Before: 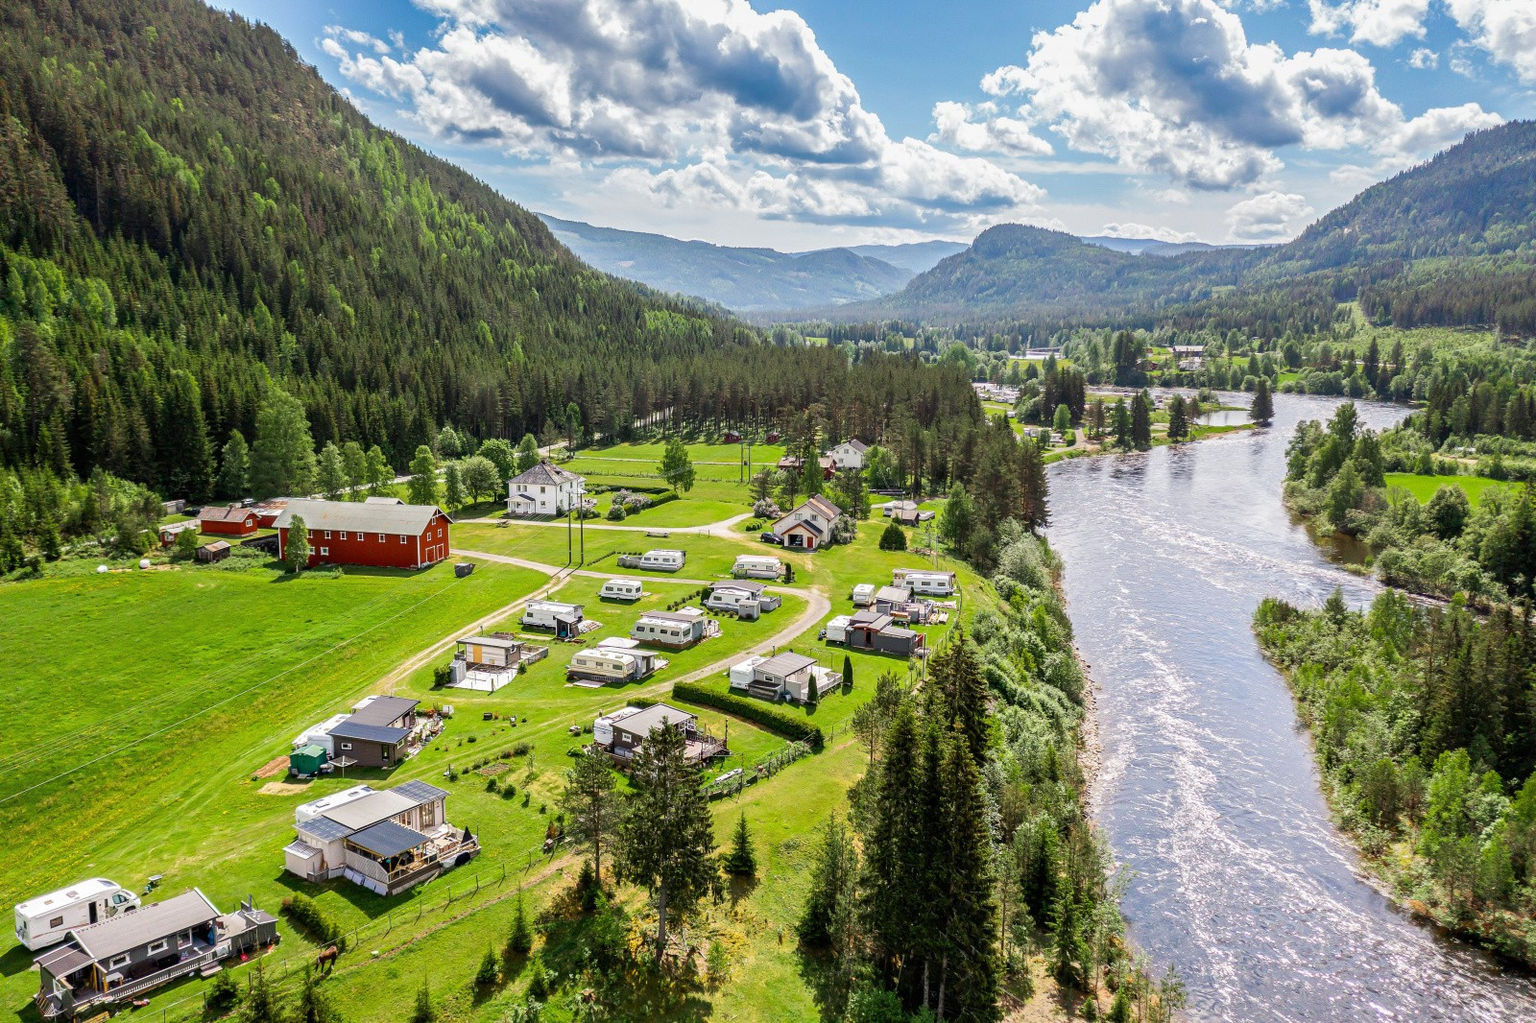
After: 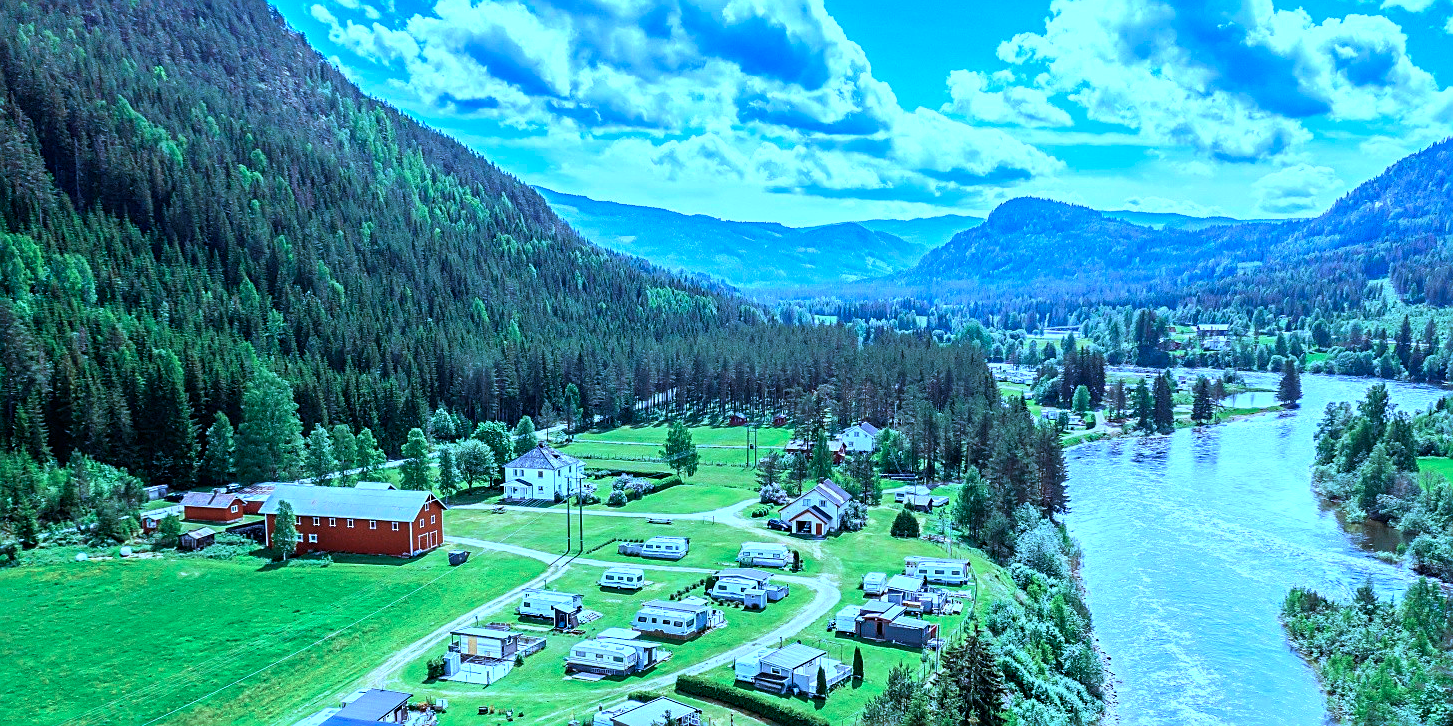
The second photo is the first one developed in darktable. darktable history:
color calibration: gray › normalize channels true, illuminant as shot in camera, x 0.463, y 0.417, temperature 2693.79 K, gamut compression 0.025
crop: left 1.572%, top 3.403%, right 7.586%, bottom 28.467%
tone equalizer: -8 EV -0.448 EV, -7 EV -0.415 EV, -6 EV -0.349 EV, -5 EV -0.236 EV, -3 EV 0.191 EV, -2 EV 0.312 EV, -1 EV 0.4 EV, +0 EV 0.428 EV
color correction: highlights b* -0.038, saturation 0.993
sharpen: on, module defaults
